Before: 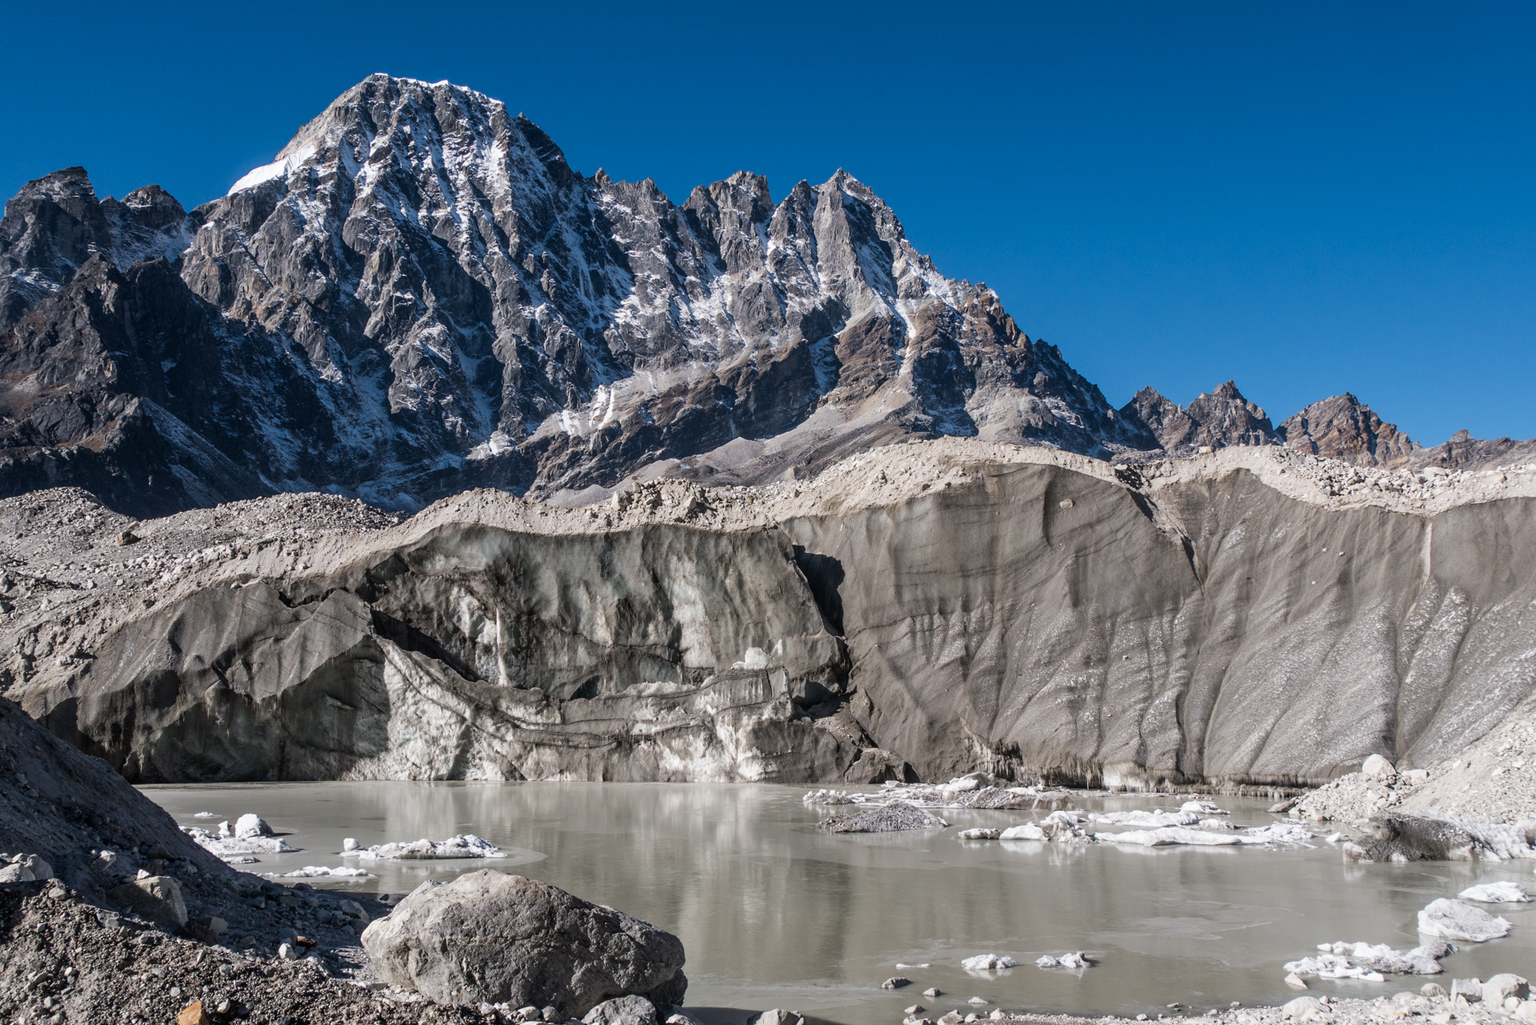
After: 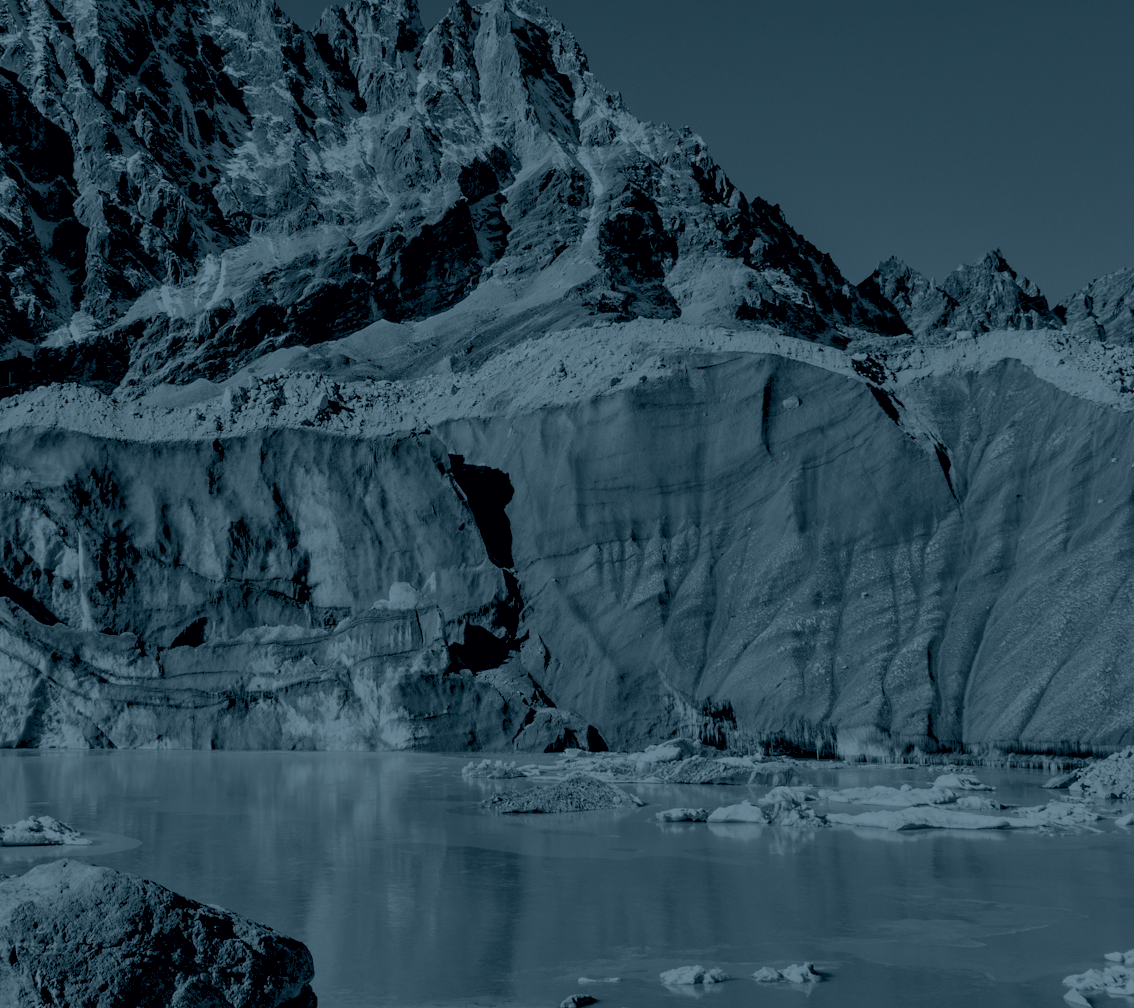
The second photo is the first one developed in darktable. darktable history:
colorize: hue 194.4°, saturation 29%, source mix 61.75%, lightness 3.98%, version 1
crop and rotate: left 28.256%, top 17.734%, right 12.656%, bottom 3.573%
rgb levels: levels [[0.027, 0.429, 0.996], [0, 0.5, 1], [0, 0.5, 1]]
shadows and highlights: shadows 30.63, highlights -63.22, shadows color adjustment 98%, highlights color adjustment 58.61%, soften with gaussian
